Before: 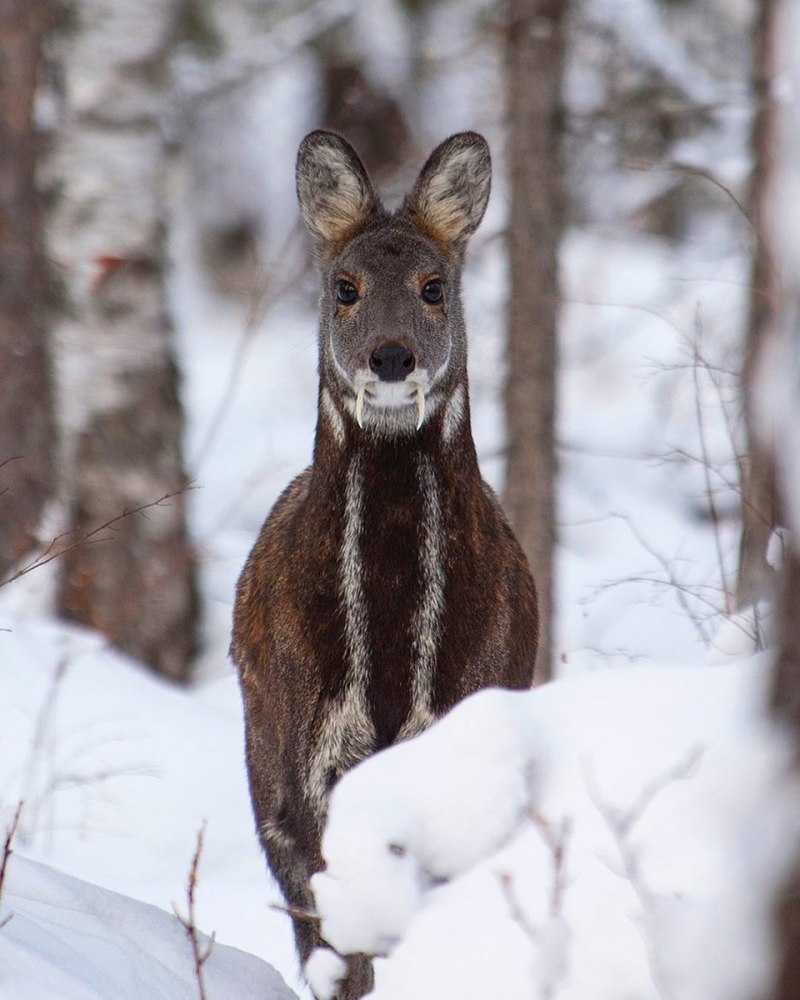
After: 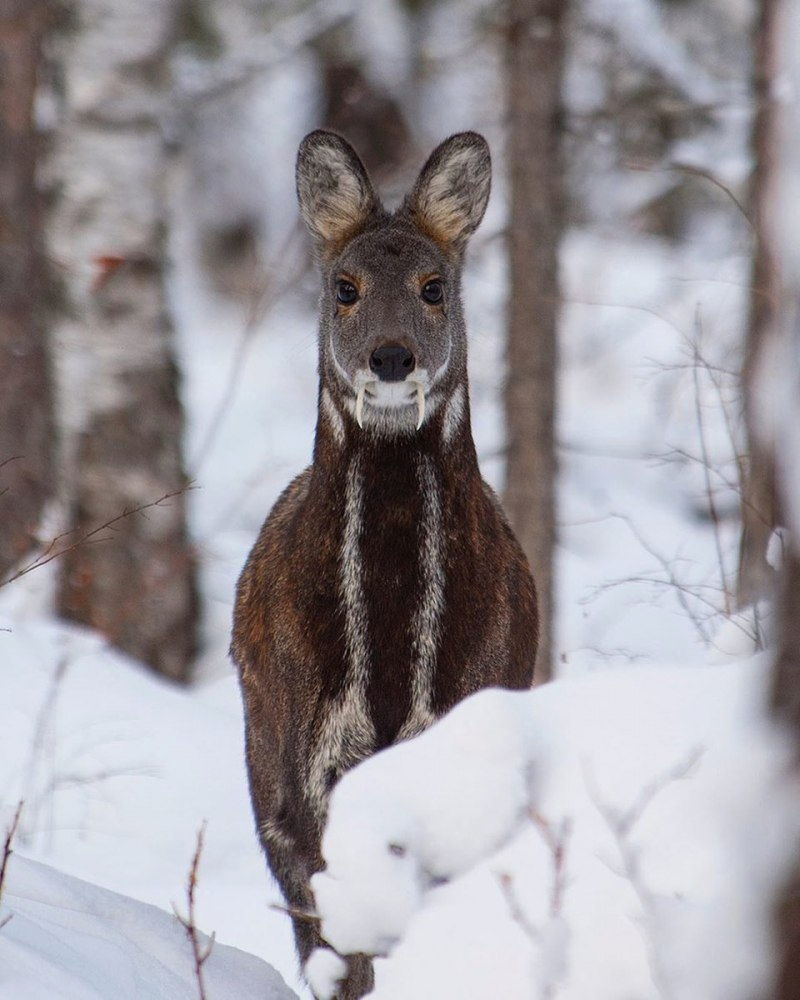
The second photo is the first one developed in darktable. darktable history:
exposure: exposure -0.15 EV, compensate highlight preservation false
